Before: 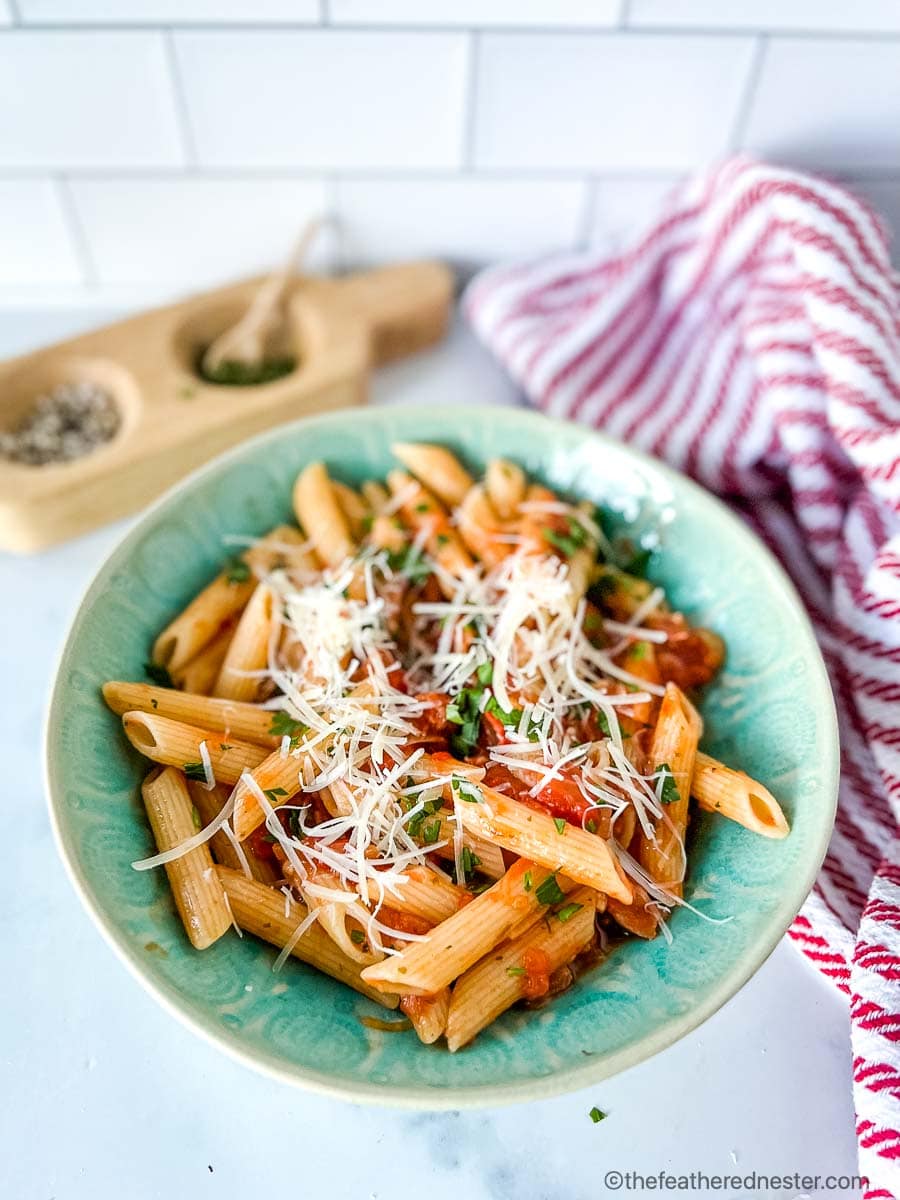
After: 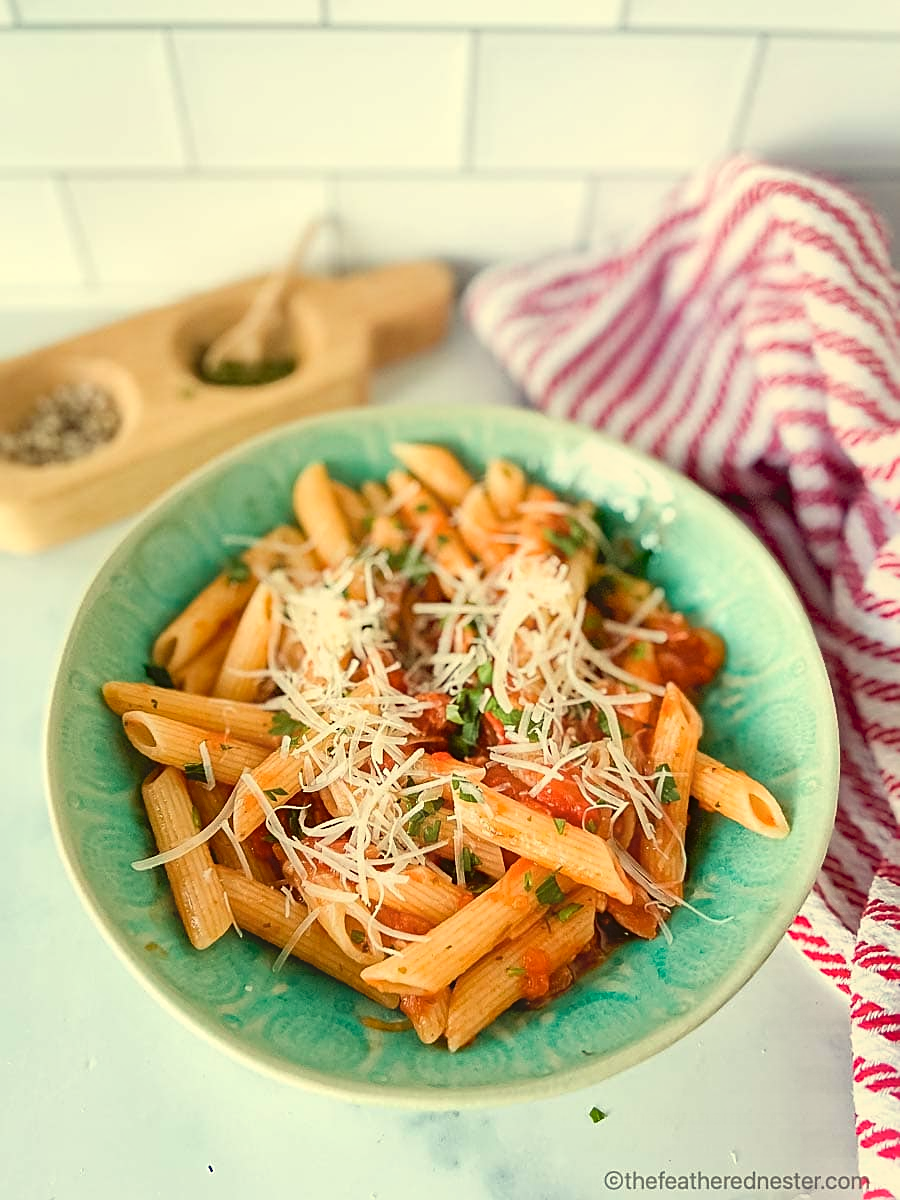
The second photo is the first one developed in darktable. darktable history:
local contrast: mode bilateral grid, contrast 20, coarseness 50, detail 132%, midtone range 0.2
white balance: red 1.08, blue 0.791
sharpen: on, module defaults
color correction: highlights a* -3.28, highlights b* -6.24, shadows a* 3.1, shadows b* 5.19
haze removal: strength 0.29, distance 0.25, compatibility mode true, adaptive false
contrast equalizer: octaves 7, y [[0.6 ×6], [0.55 ×6], [0 ×6], [0 ×6], [0 ×6]], mix -1
